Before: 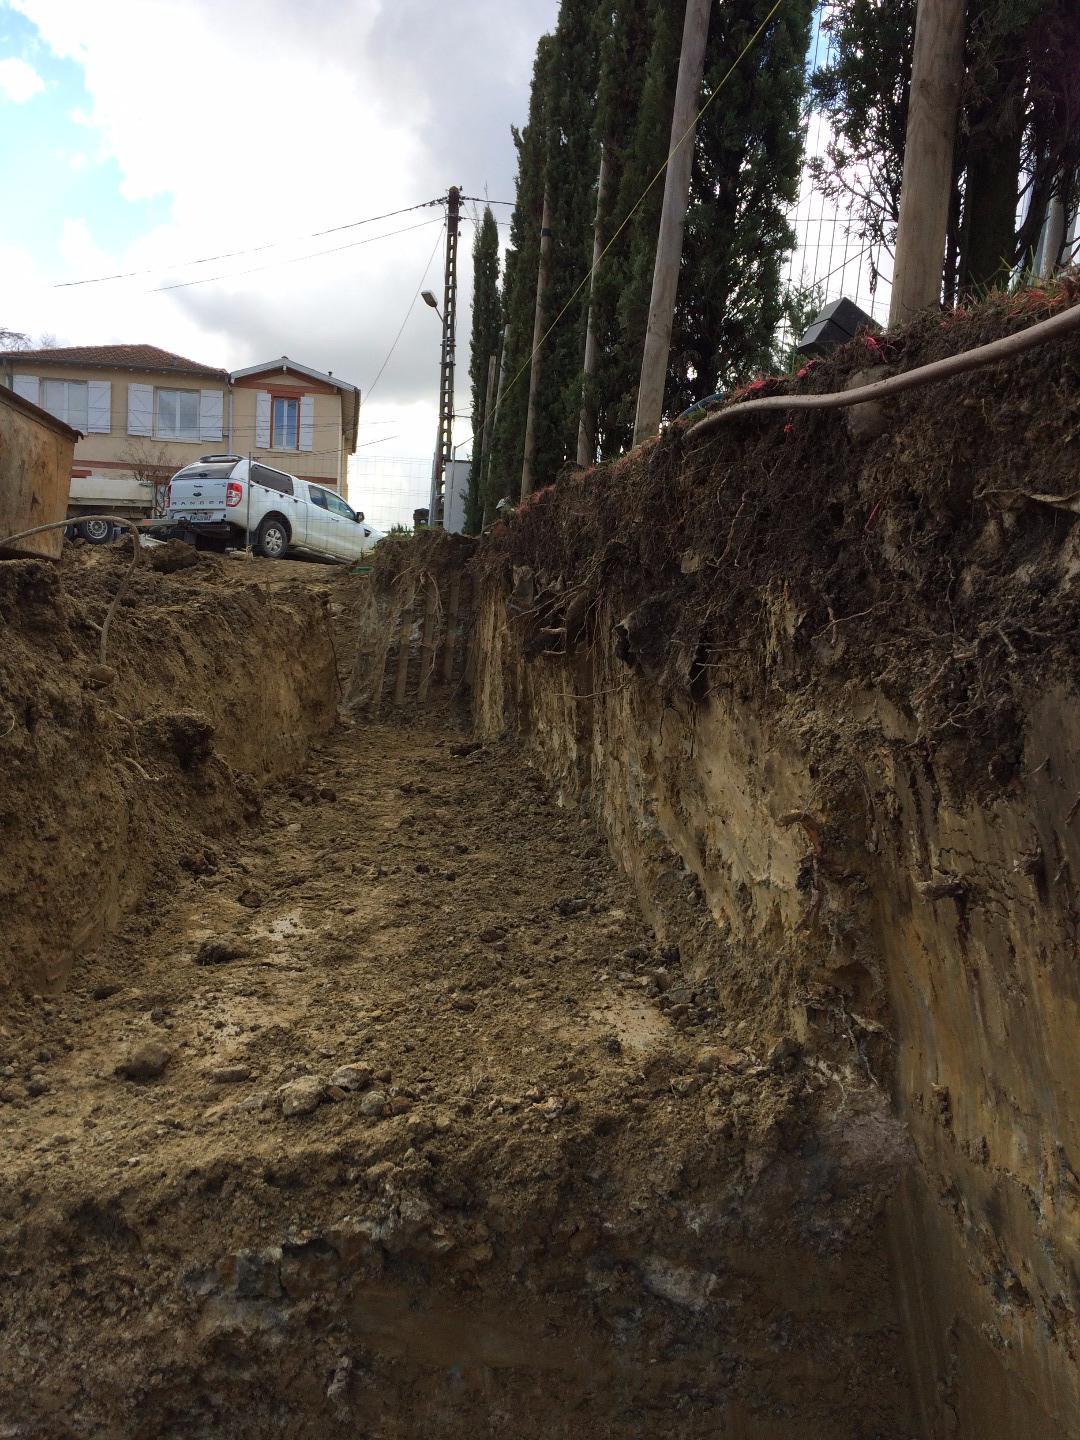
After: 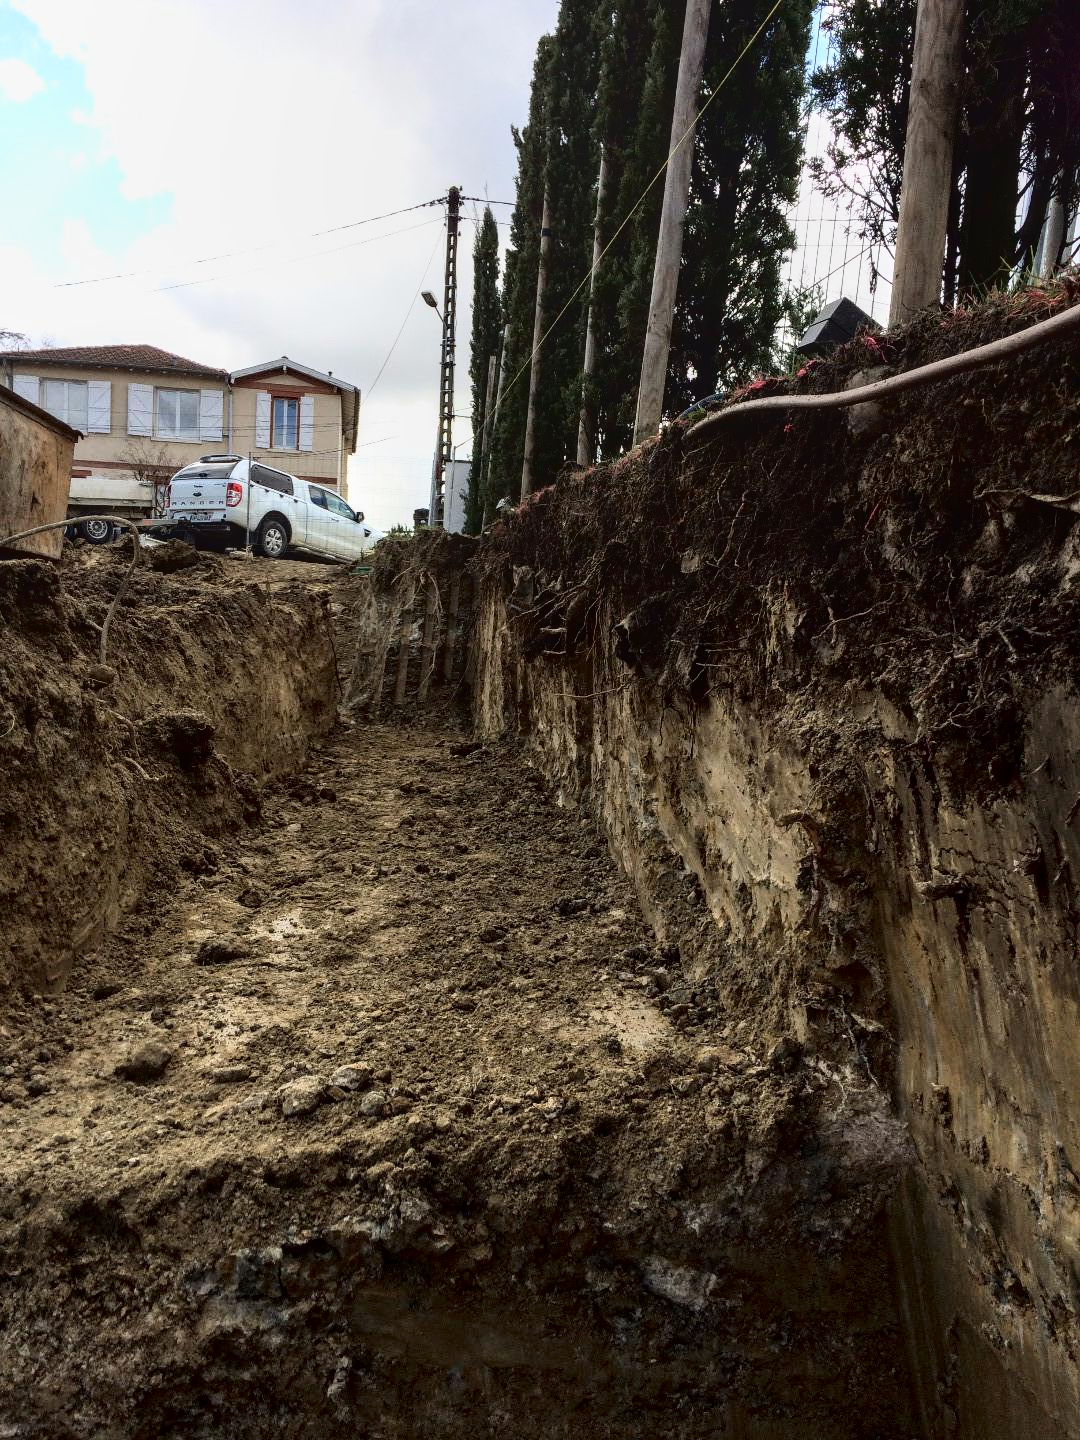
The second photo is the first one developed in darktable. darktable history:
local contrast: on, module defaults
tone curve: curves: ch0 [(0, 0.016) (0.11, 0.039) (0.259, 0.235) (0.383, 0.437) (0.499, 0.597) (0.733, 0.867) (0.843, 0.948) (1, 1)], color space Lab, independent channels, preserve colors none
